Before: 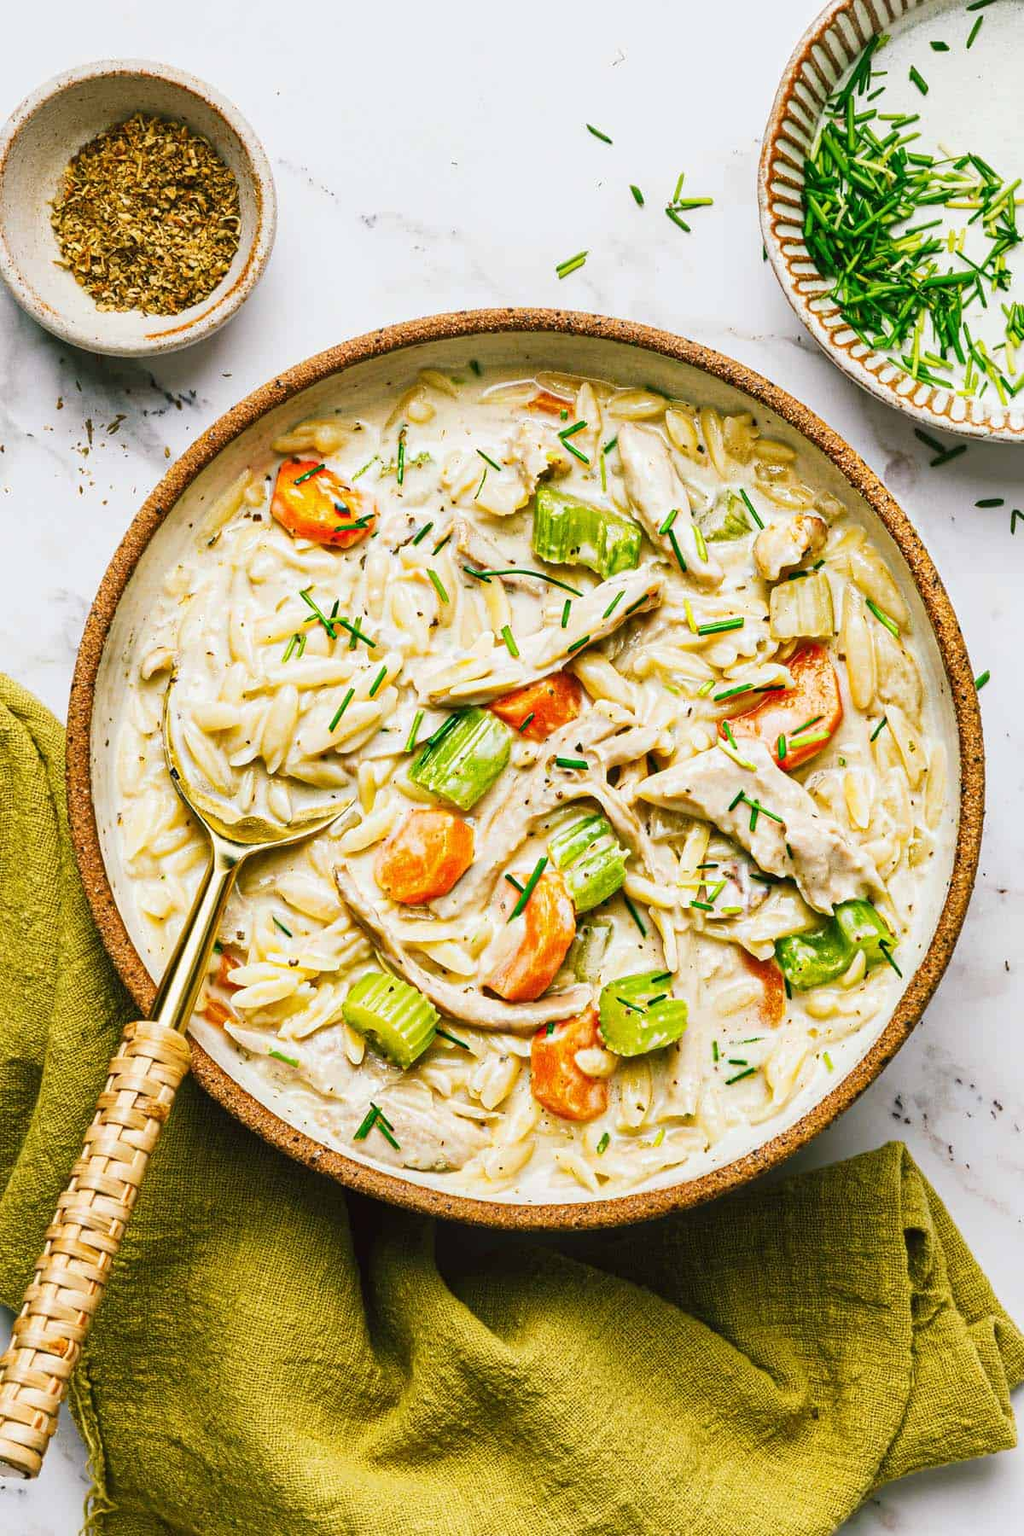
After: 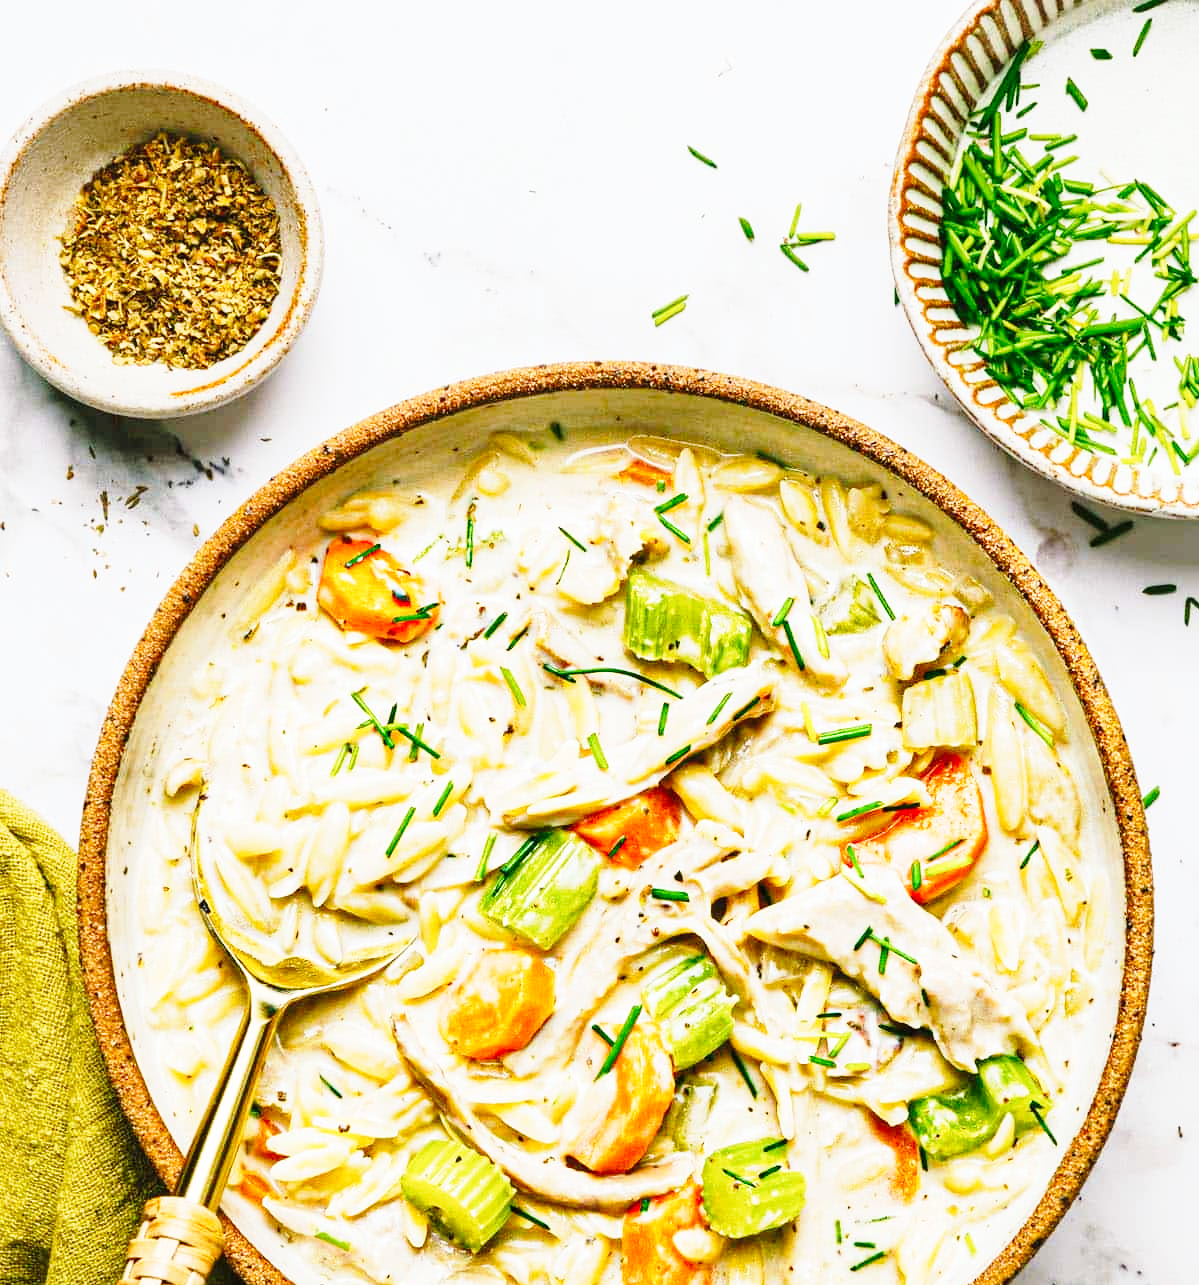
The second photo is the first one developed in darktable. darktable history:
base curve: curves: ch0 [(0, 0) (0.028, 0.03) (0.121, 0.232) (0.46, 0.748) (0.859, 0.968) (1, 1)], preserve colors none
crop: bottom 28.576%
